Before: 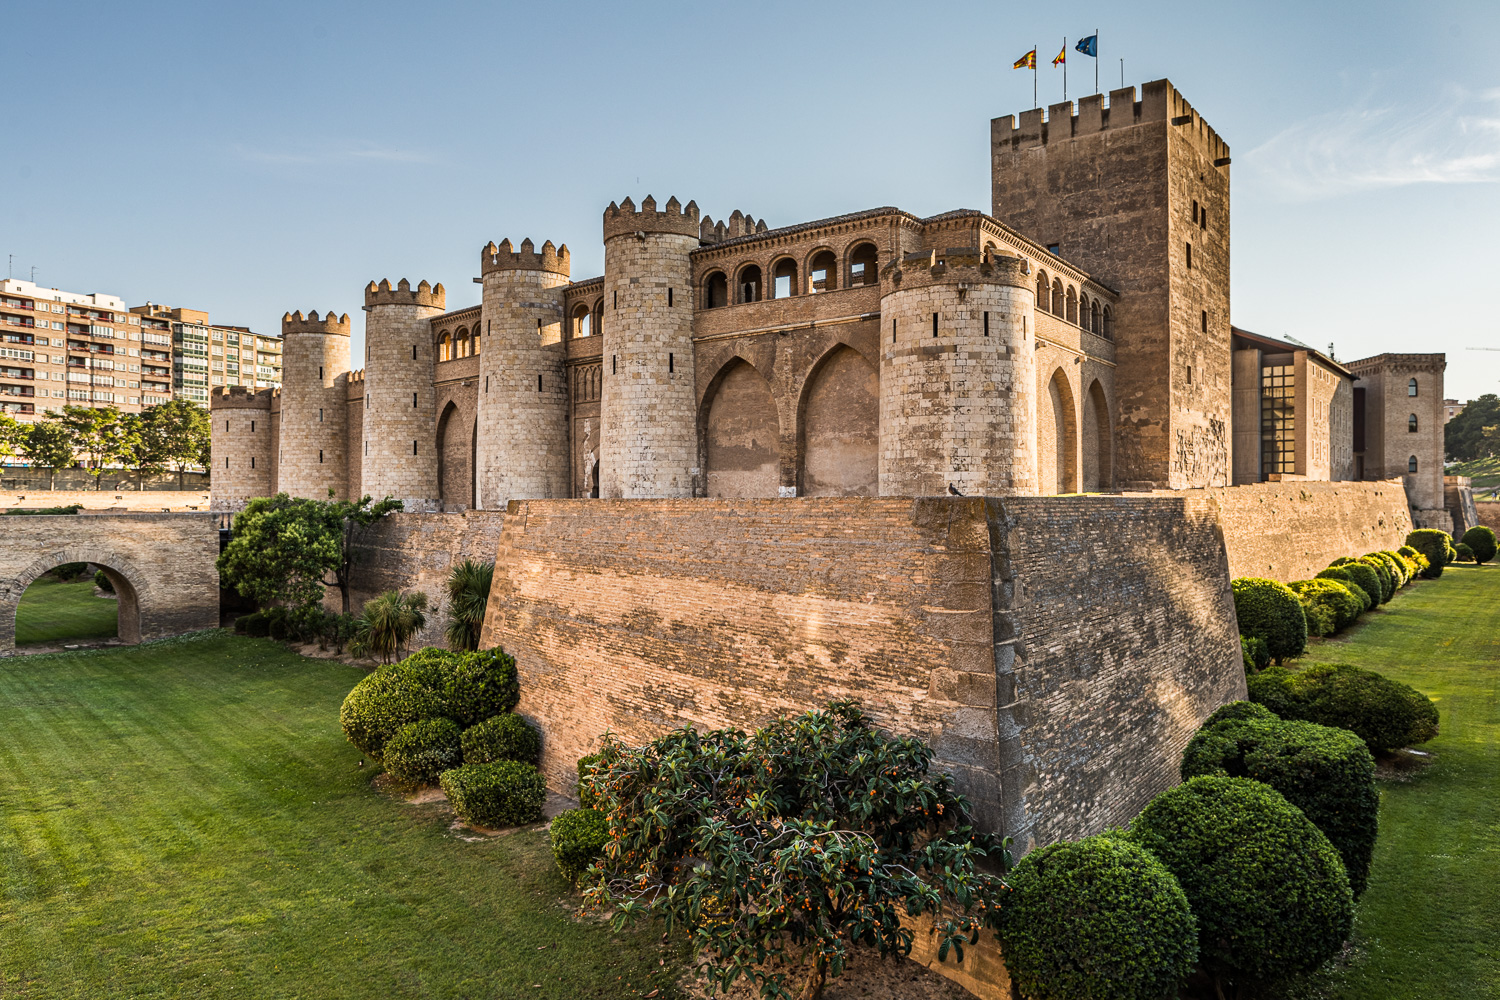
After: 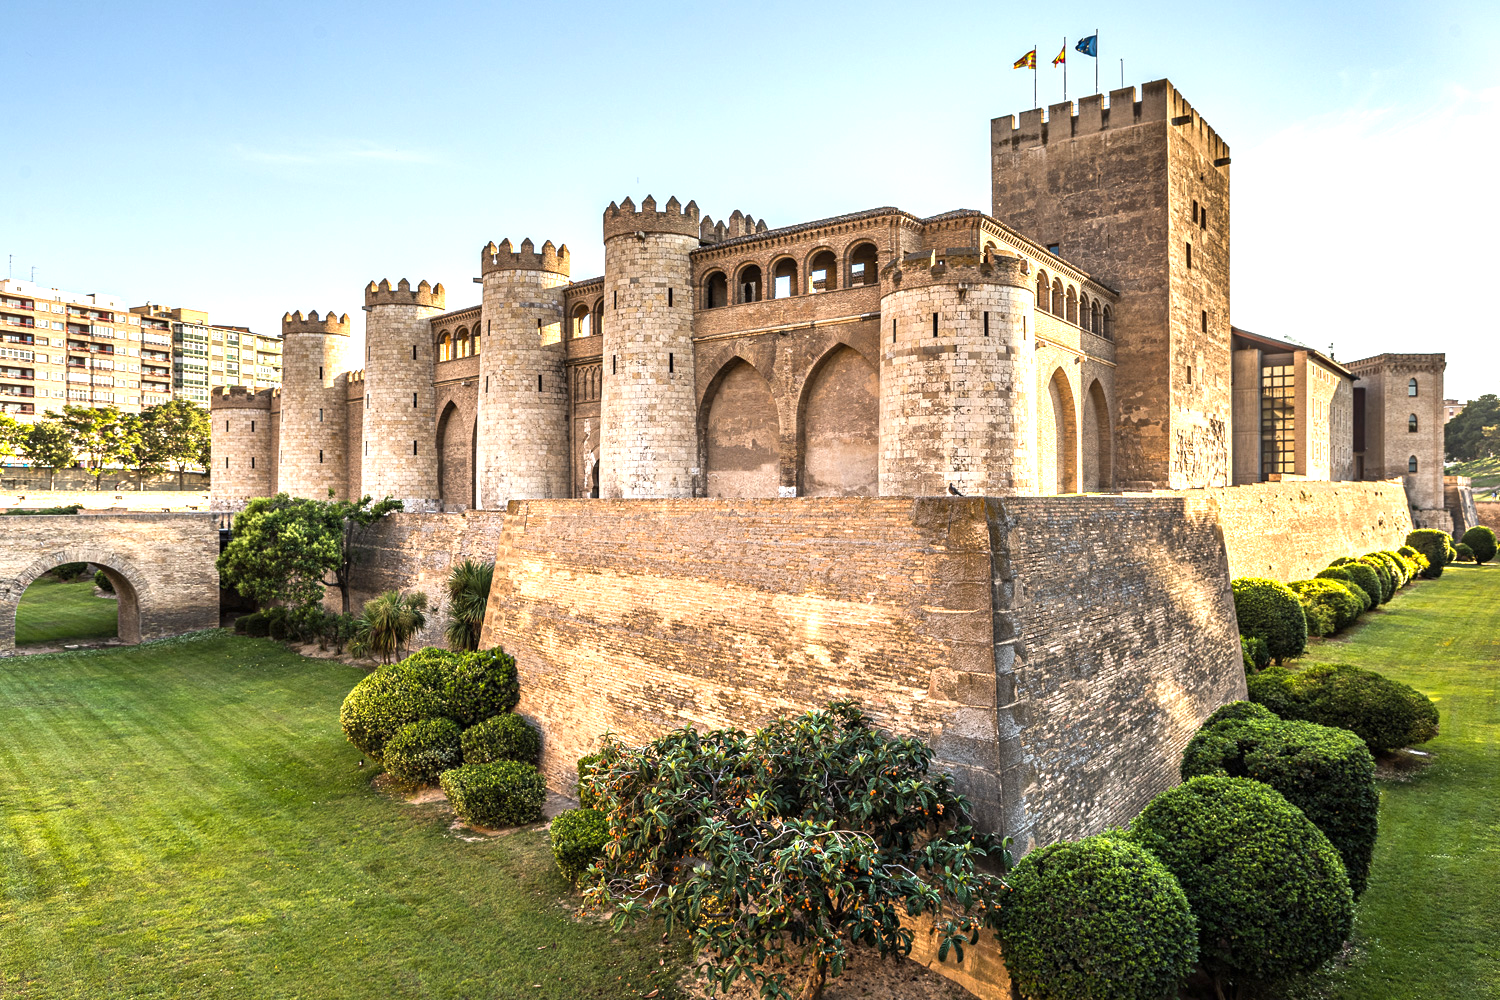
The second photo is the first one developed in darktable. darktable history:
exposure: black level correction 0, exposure 0.9 EV, compensate exposure bias true, compensate highlight preservation false
